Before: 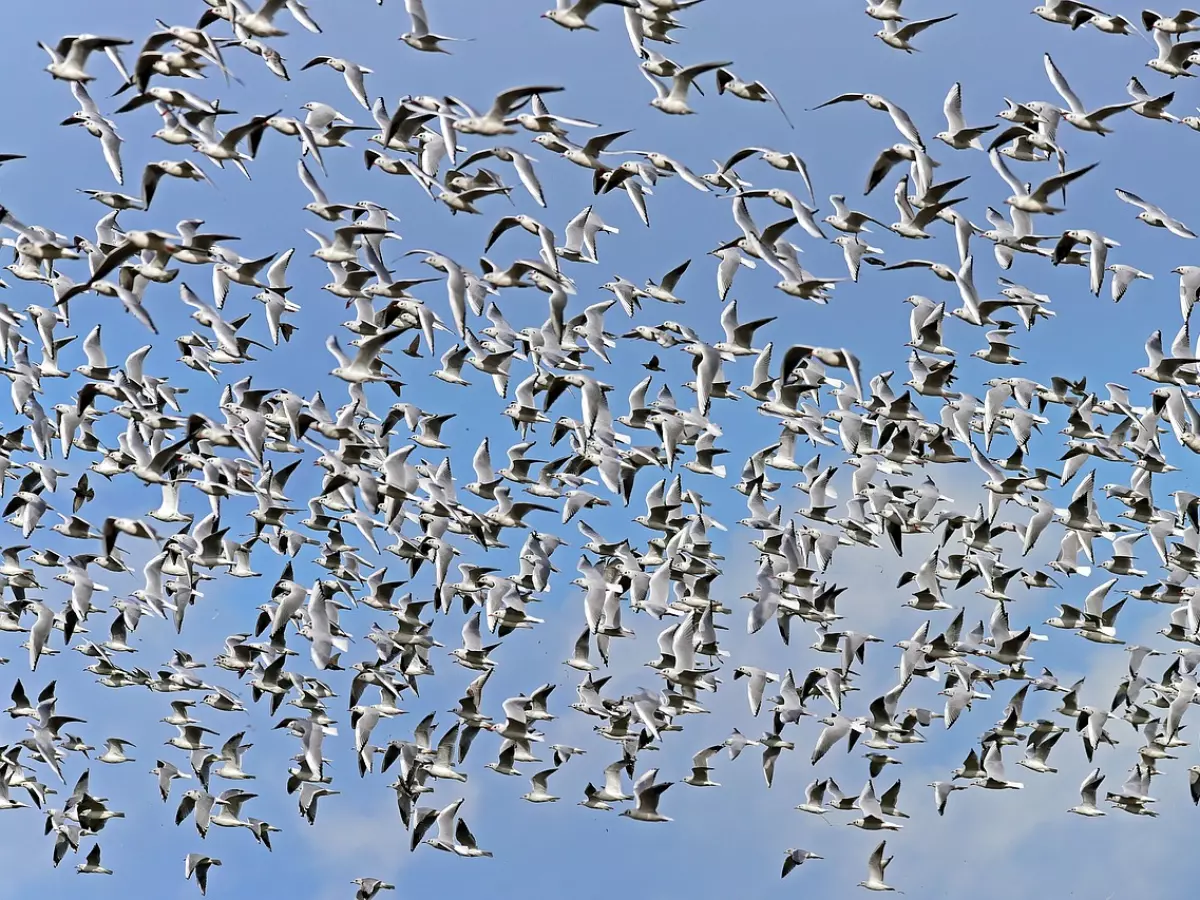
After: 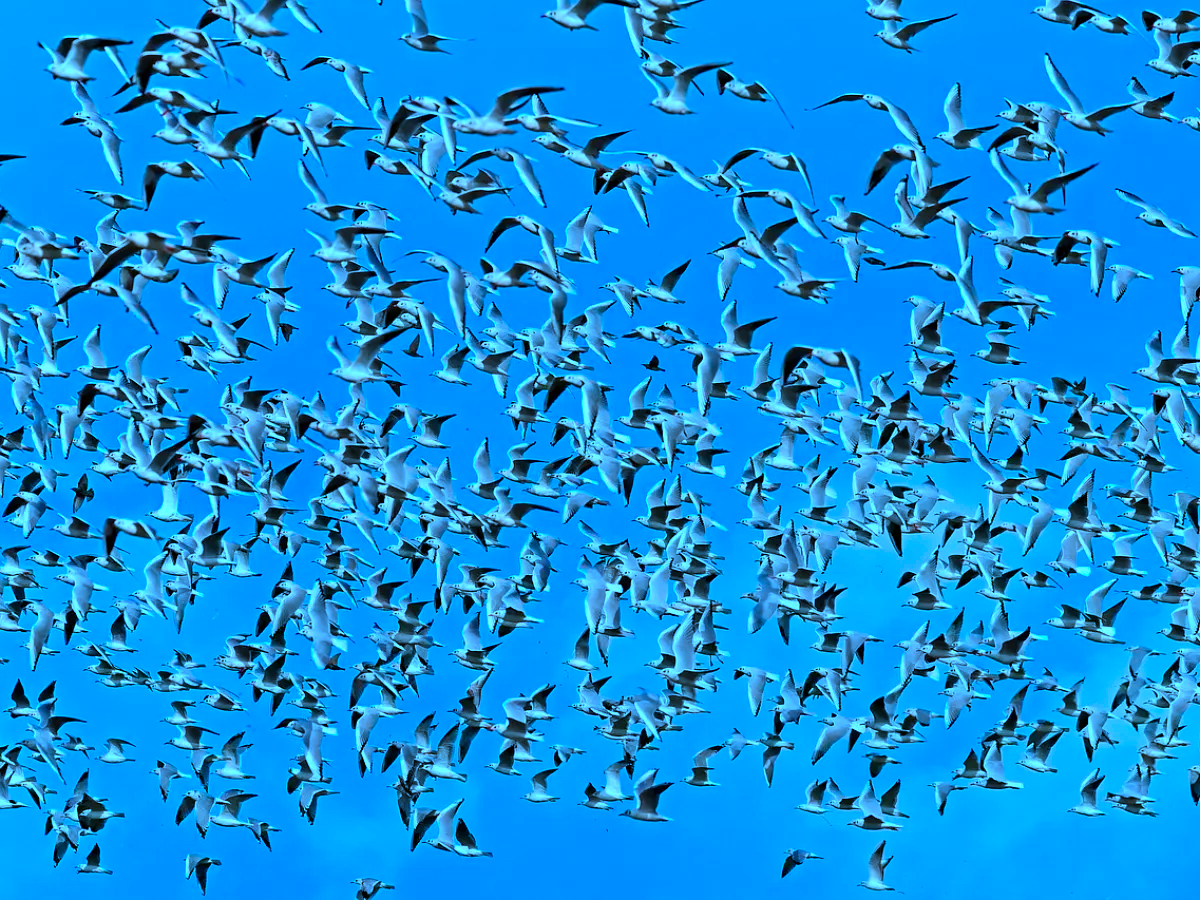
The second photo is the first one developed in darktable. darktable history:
color calibration: output R [0.972, 0.068, -0.094, 0], output G [-0.178, 1.216, -0.086, 0], output B [0.095, -0.136, 0.98, 0], gray › normalize channels true, illuminant as shot in camera, x 0.443, y 0.411, temperature 2881.69 K, gamut compression 0.023
